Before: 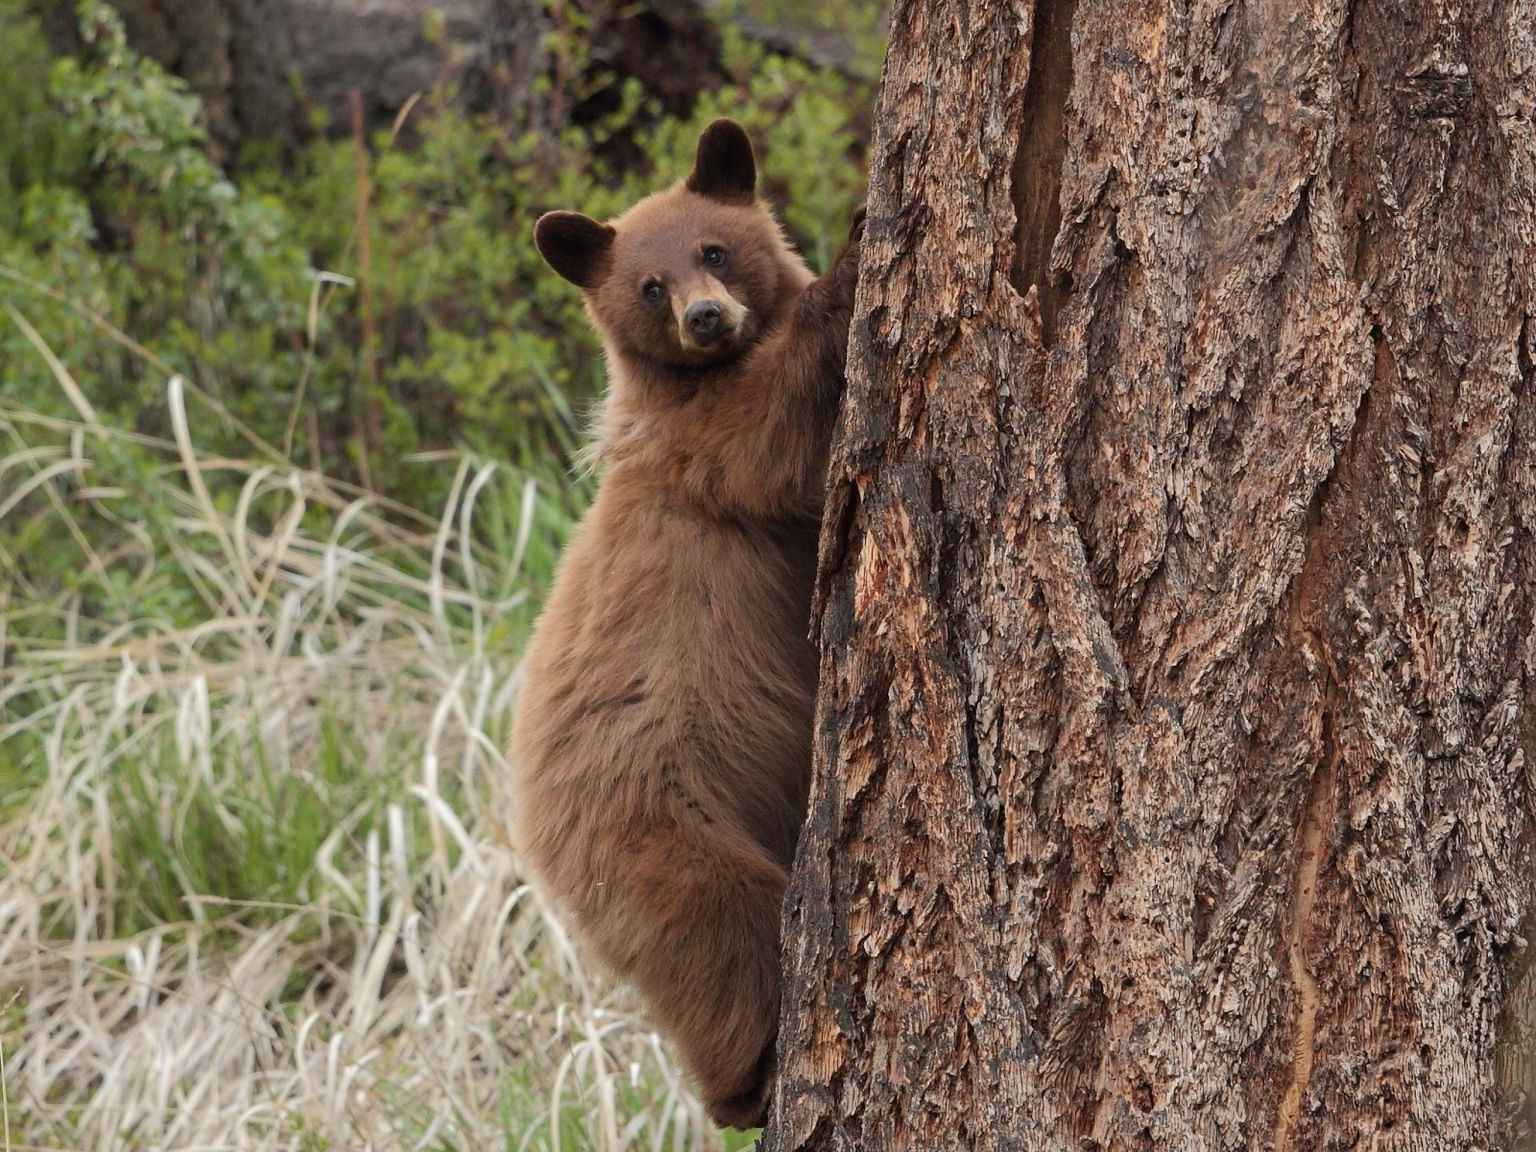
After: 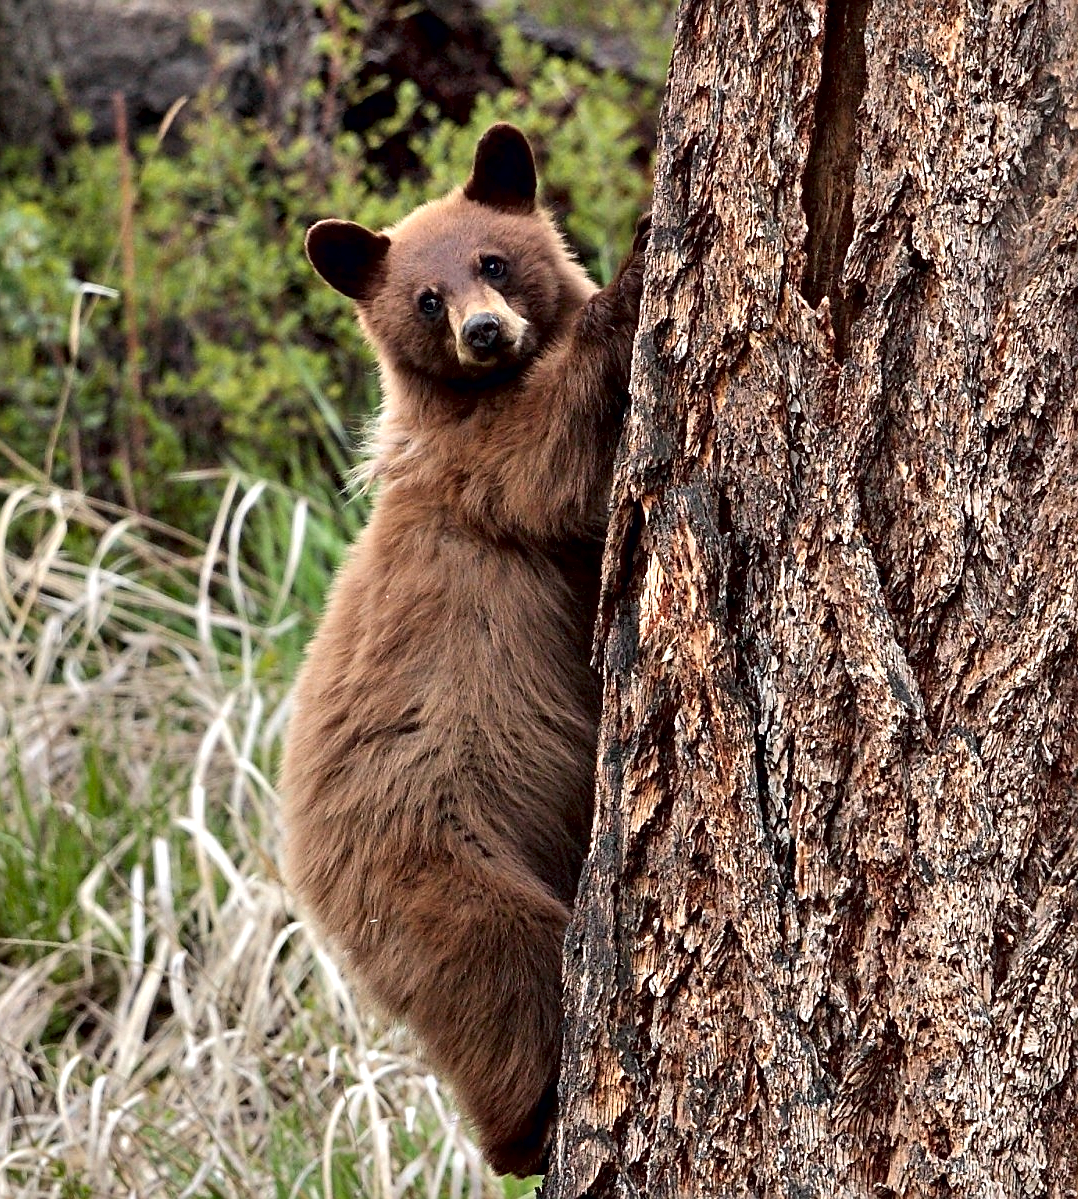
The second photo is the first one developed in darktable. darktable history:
shadows and highlights: soften with gaussian
contrast equalizer: octaves 7, y [[0.627 ×6], [0.563 ×6], [0 ×6], [0 ×6], [0 ×6]]
crop and rotate: left 15.725%, right 16.881%
local contrast: mode bilateral grid, contrast 99, coarseness 100, detail 95%, midtone range 0.2
exposure: black level correction 0.002, compensate highlight preservation false
color calibration: illuminant custom, x 0.344, y 0.359, temperature 5071.21 K
sharpen: on, module defaults
